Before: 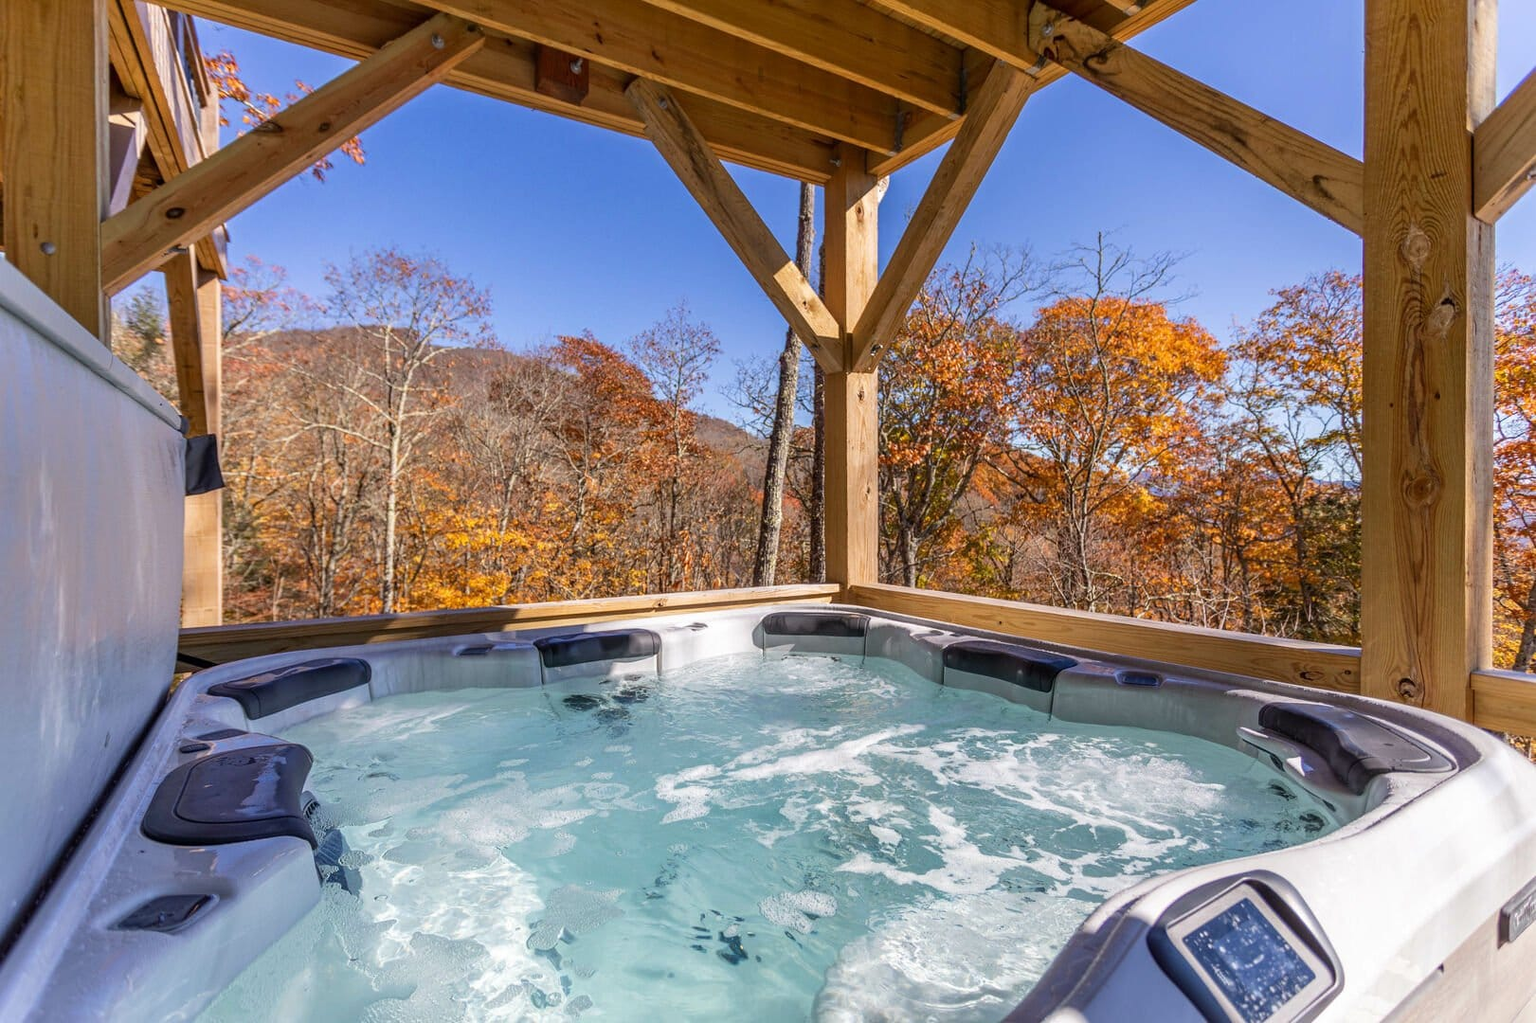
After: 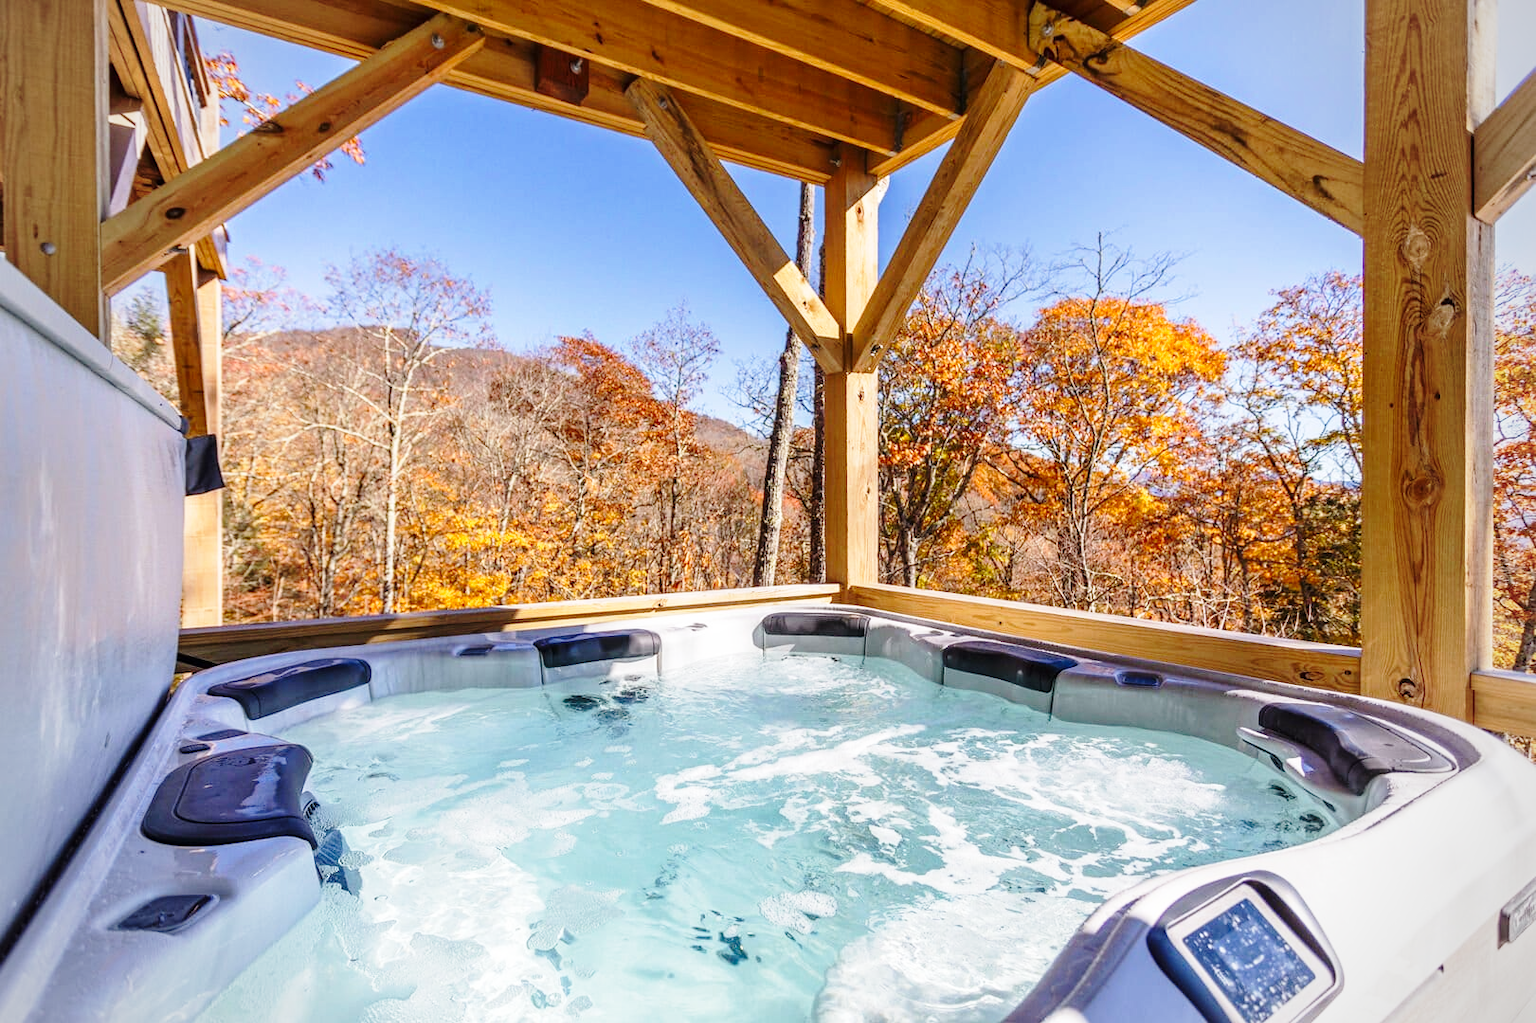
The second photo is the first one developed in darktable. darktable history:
base curve: curves: ch0 [(0, 0) (0.028, 0.03) (0.121, 0.232) (0.46, 0.748) (0.859, 0.968) (1, 1)], preserve colors none
vignetting: fall-off radius 60.92%
